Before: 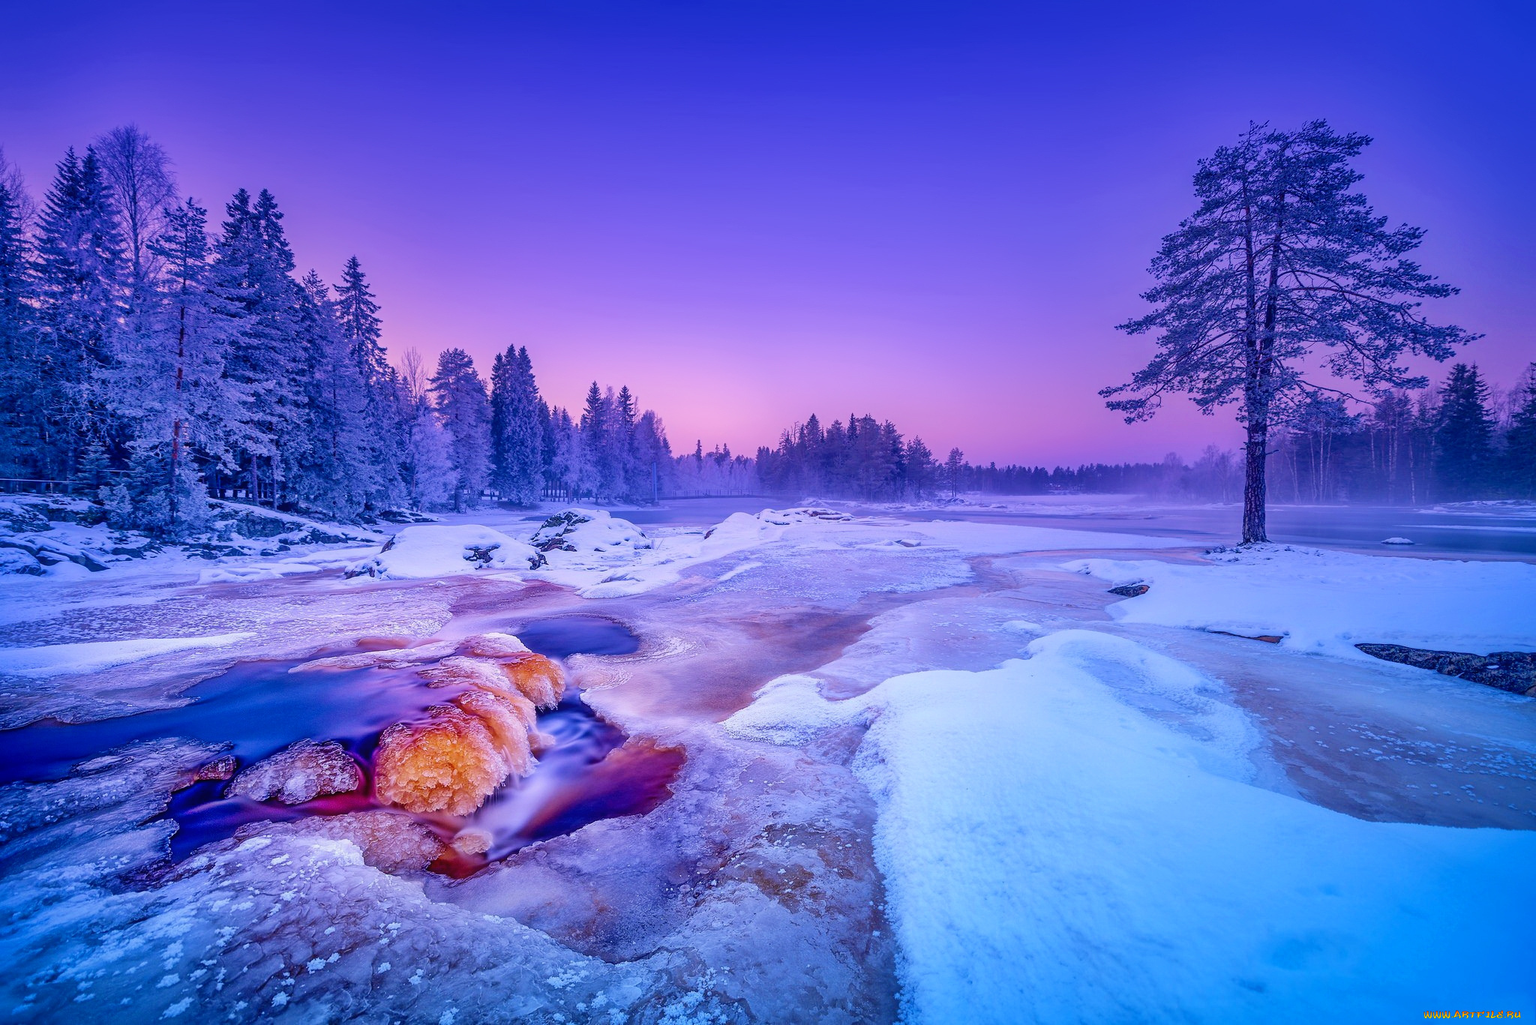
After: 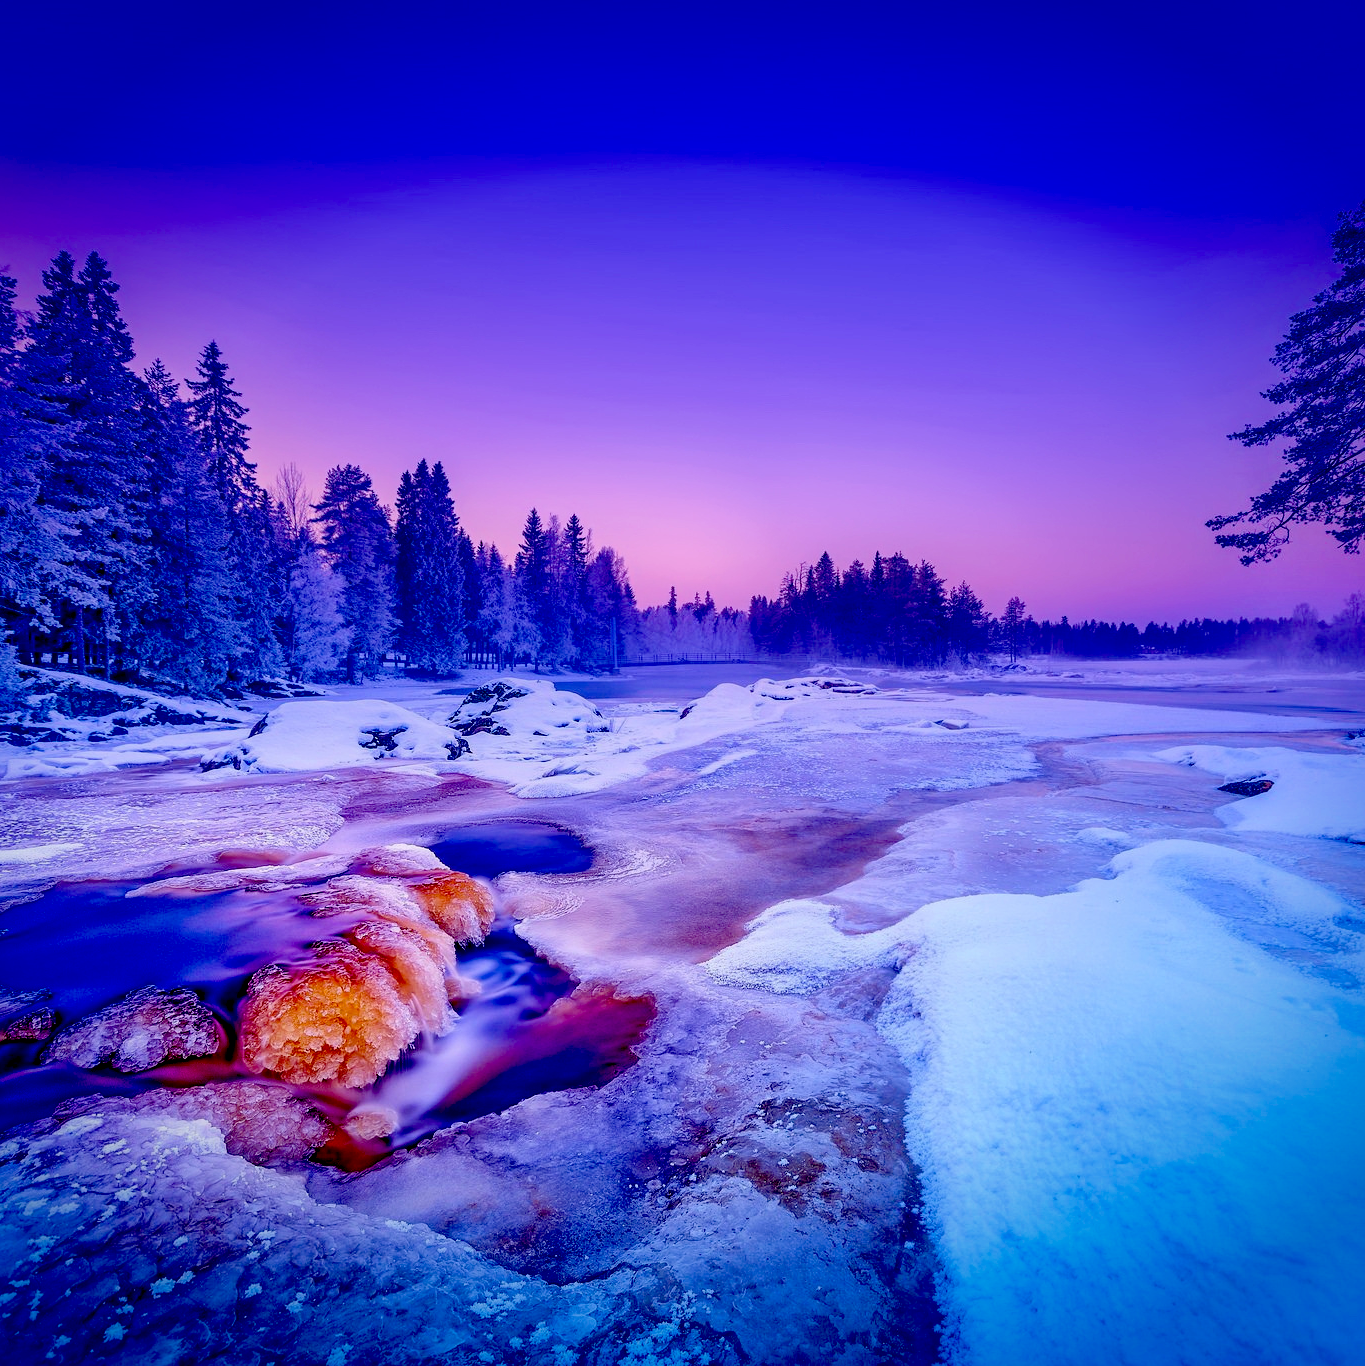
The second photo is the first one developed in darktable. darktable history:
vignetting: fall-off start 88.53%, fall-off radius 44.2%, saturation 0.376, width/height ratio 1.161
exposure: black level correction 0.056, compensate highlight preservation false
crop and rotate: left 12.648%, right 20.685%
white balance: emerald 1
